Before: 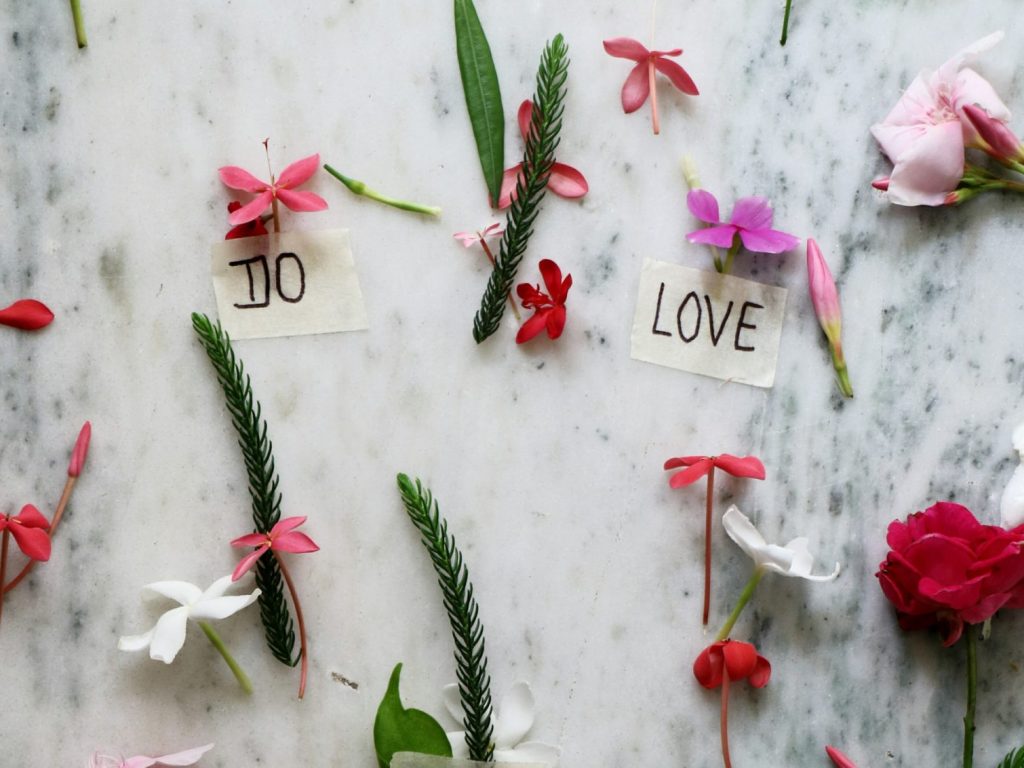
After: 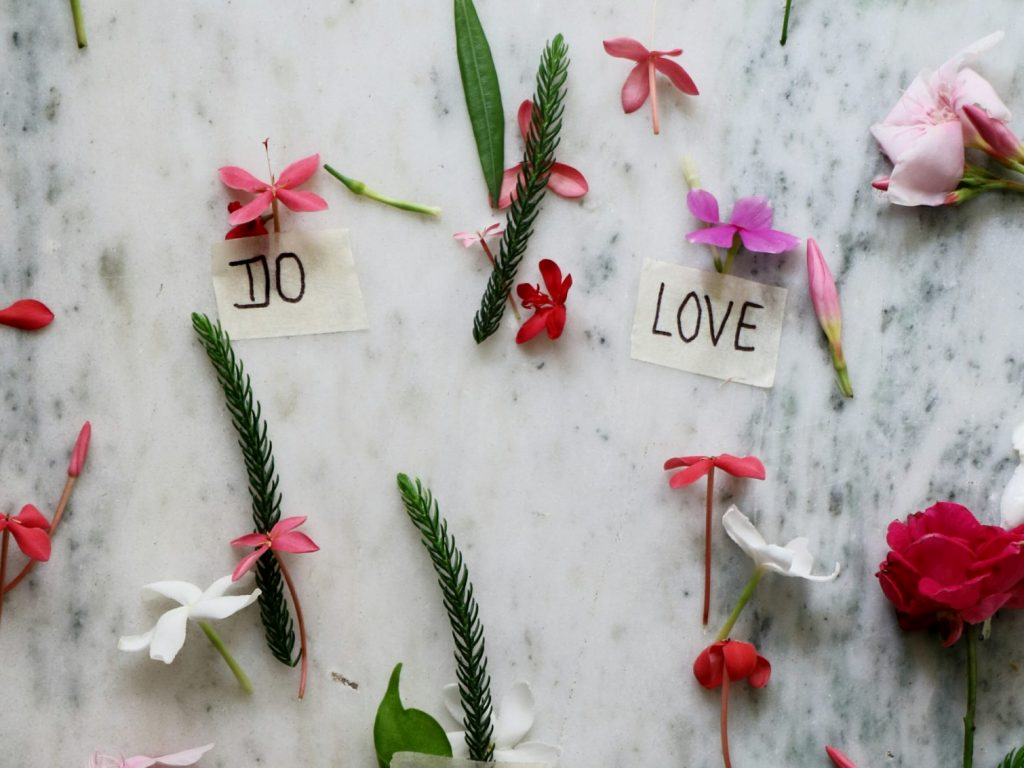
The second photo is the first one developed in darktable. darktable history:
exposure: black level correction 0.001, exposure -0.125 EV, compensate highlight preservation false
